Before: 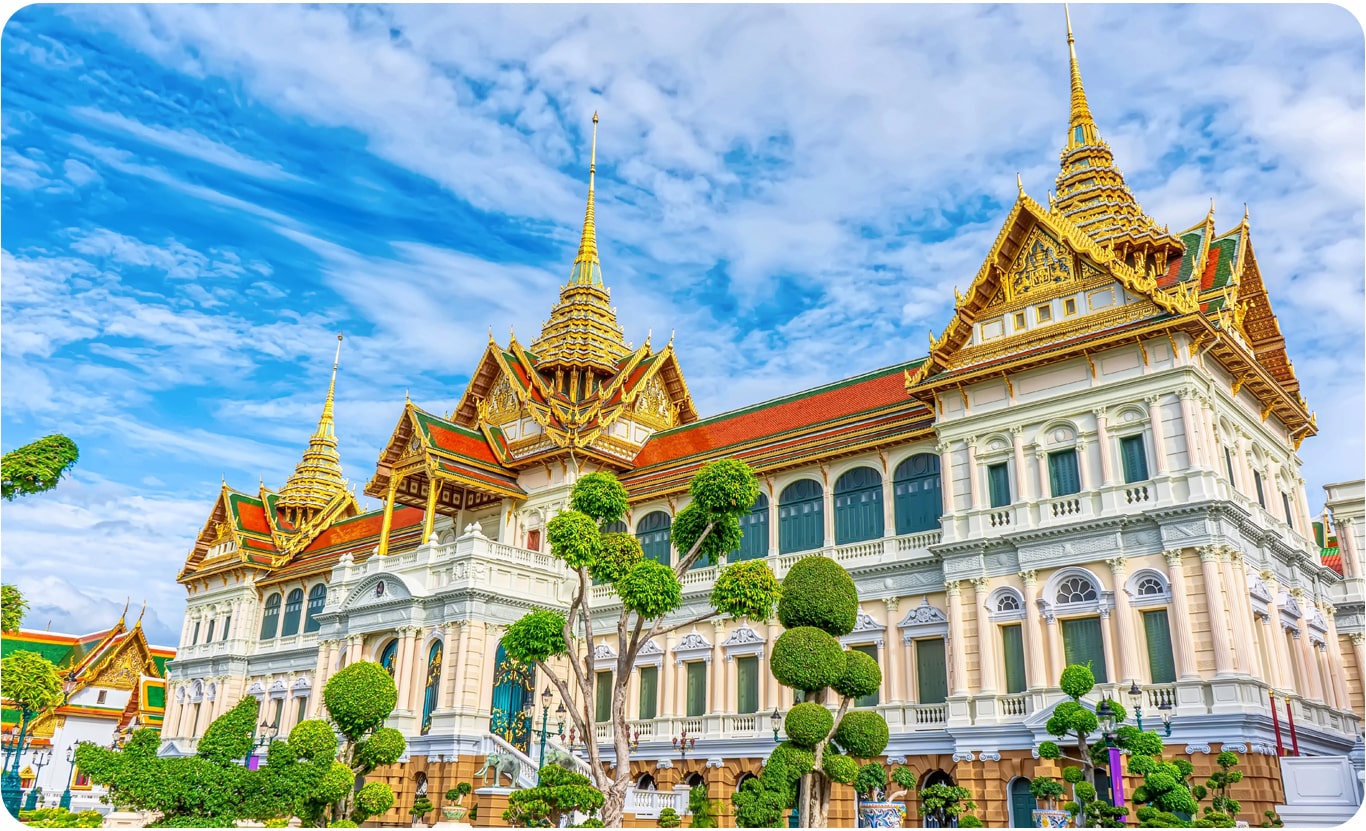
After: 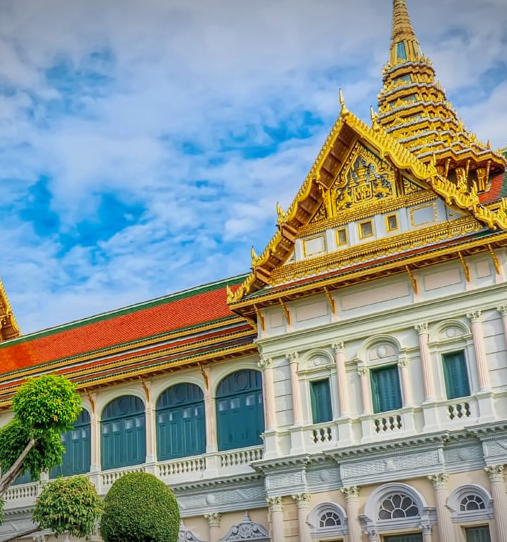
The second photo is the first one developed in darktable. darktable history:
vignetting: fall-off start 97.45%, fall-off radius 99.08%, width/height ratio 1.362, dithering 8-bit output
tone equalizer: on, module defaults
color correction: highlights a* -0.07, highlights b* 0.076
crop and rotate: left 49.703%, top 10.134%, right 13.18%, bottom 24.571%
contrast brightness saturation: contrast 0.028, brightness 0.061, saturation 0.129
exposure: exposure -0.308 EV, compensate exposure bias true, compensate highlight preservation false
